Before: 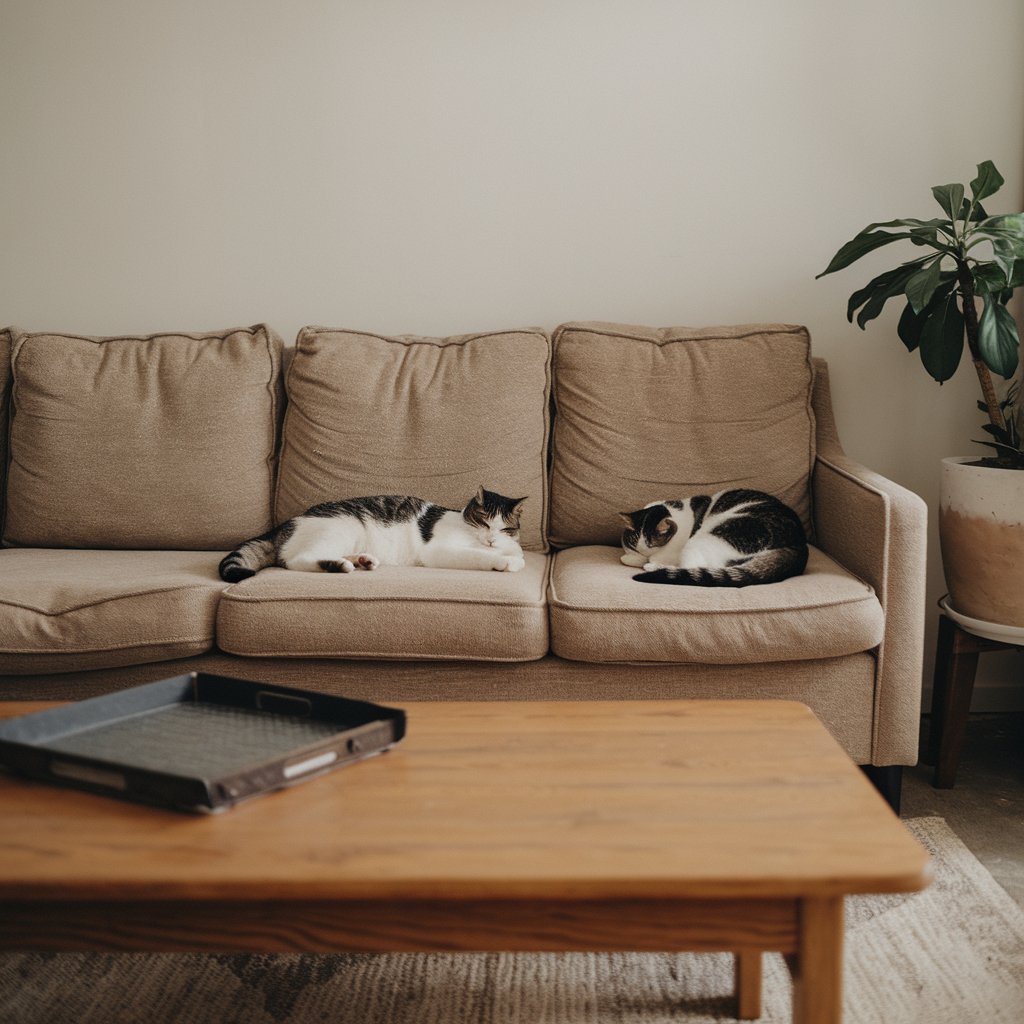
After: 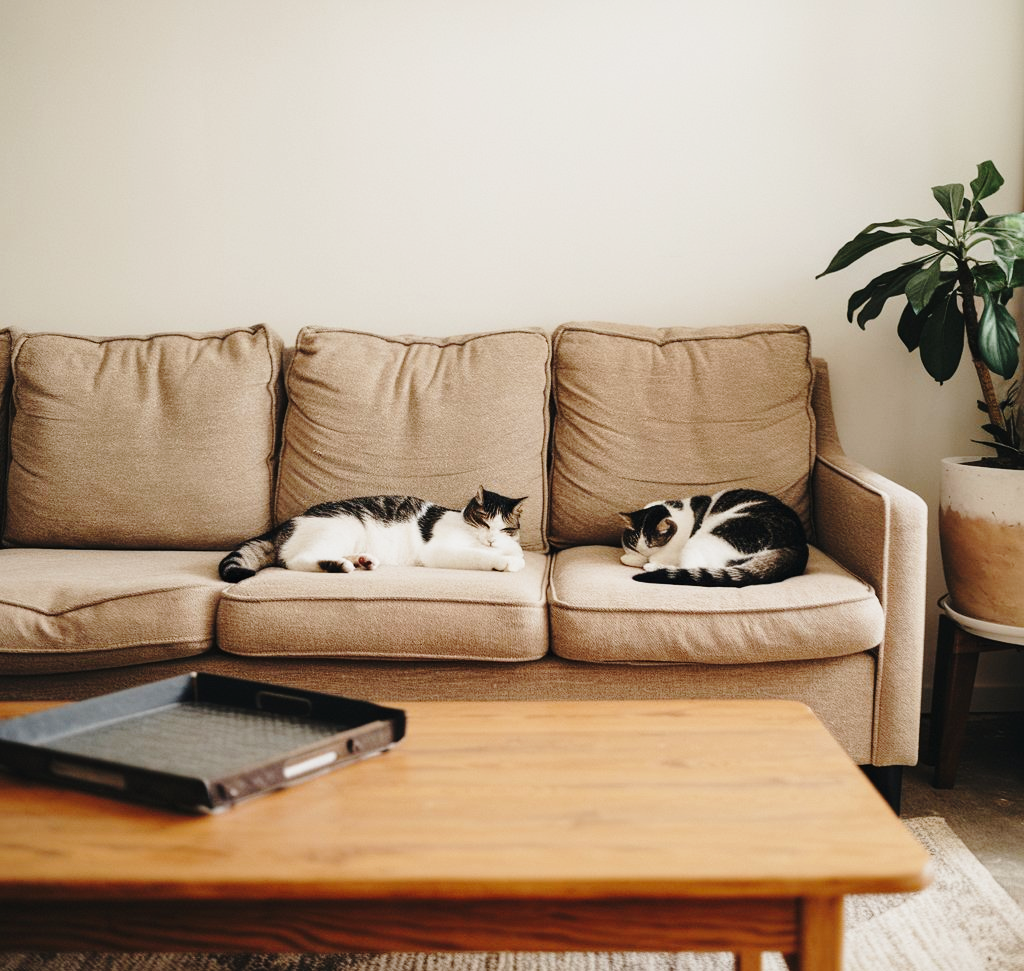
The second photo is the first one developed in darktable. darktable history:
base curve: curves: ch0 [(0, 0) (0.028, 0.03) (0.121, 0.232) (0.46, 0.748) (0.859, 0.968) (1, 1)], preserve colors none
crop and rotate: top 0%, bottom 5.097%
